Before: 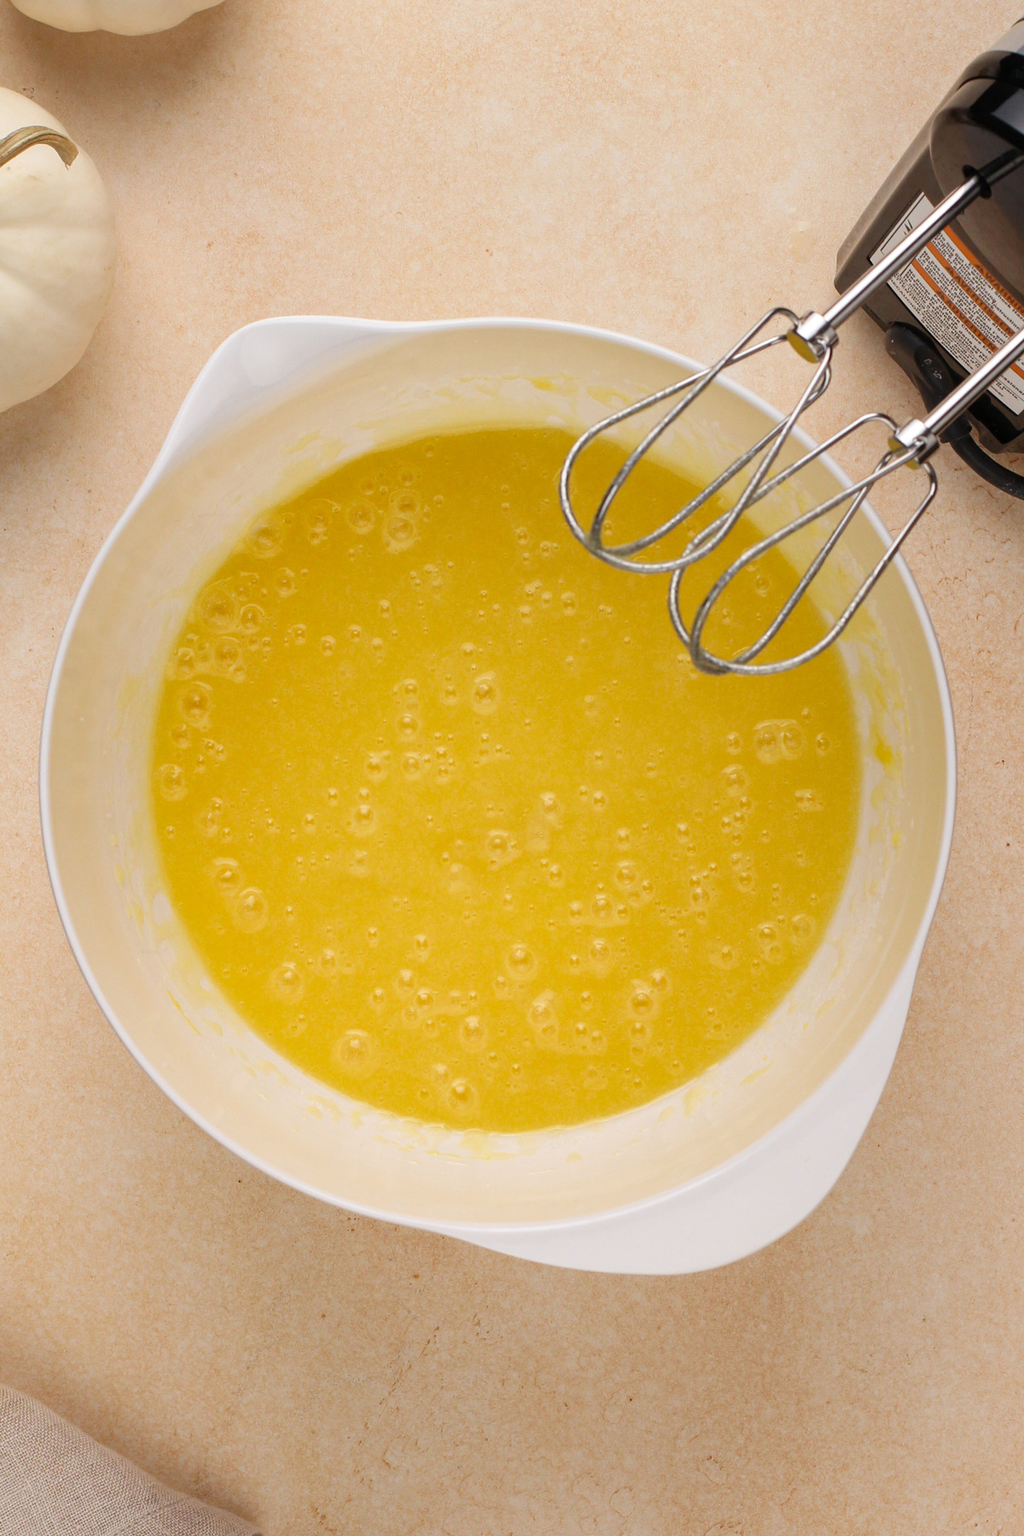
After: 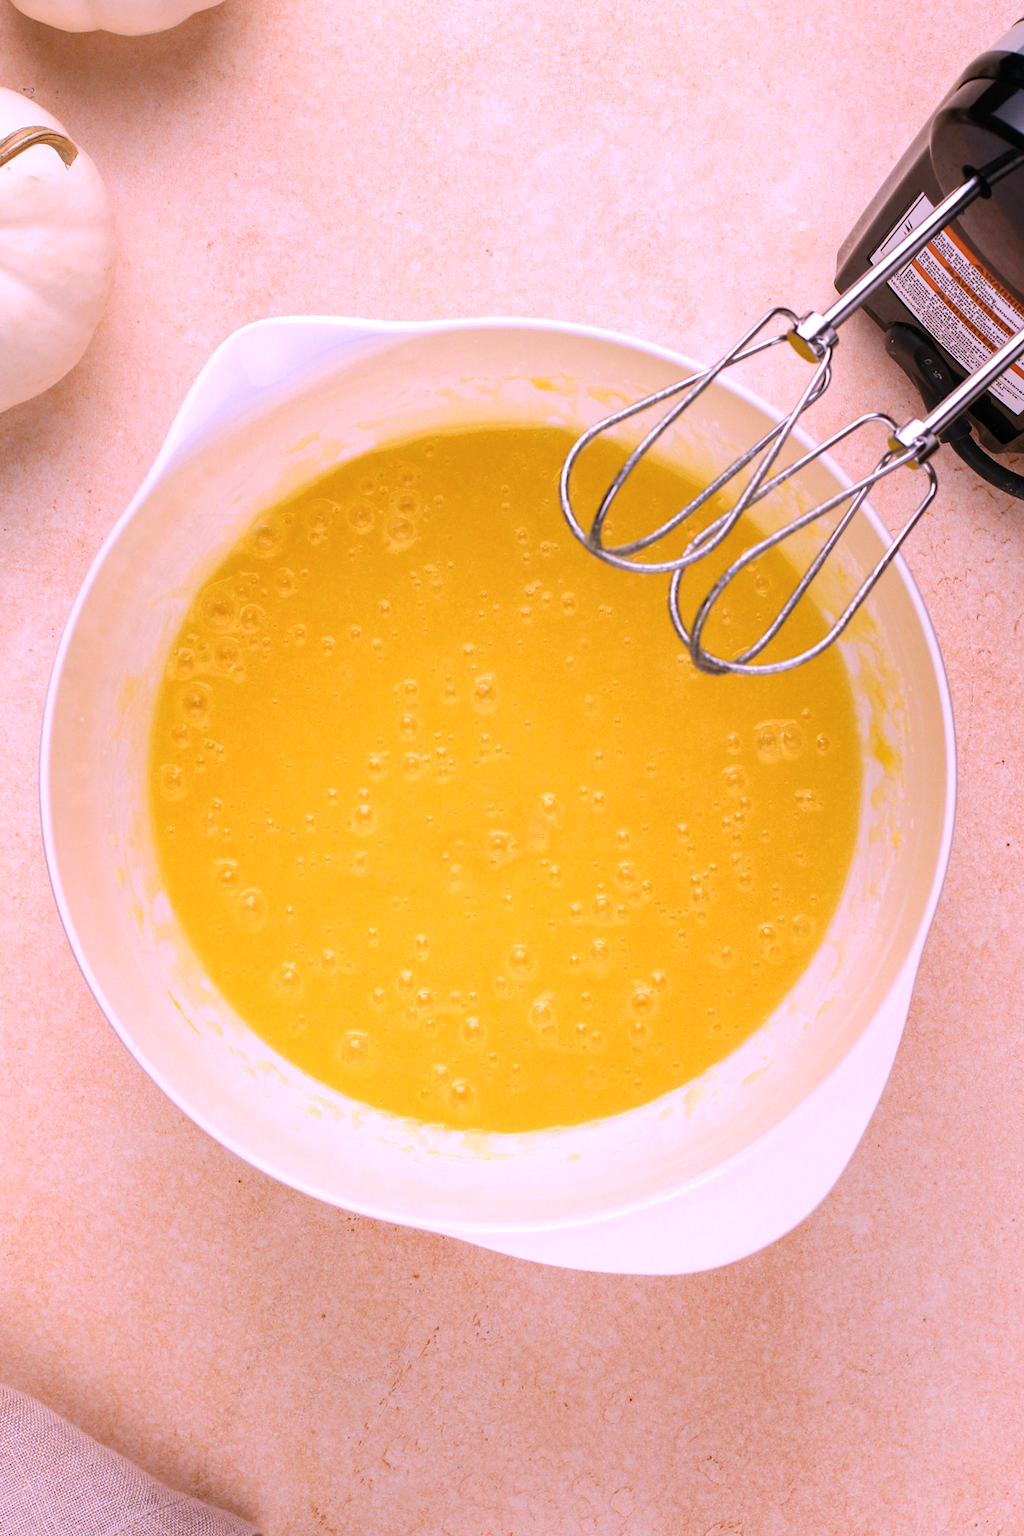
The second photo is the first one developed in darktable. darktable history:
color balance rgb: perceptual saturation grading › global saturation 20%, global vibrance 20%
color correction: highlights a* 15.03, highlights b* -25.07
tone equalizer: -8 EV -0.417 EV, -7 EV -0.389 EV, -6 EV -0.333 EV, -5 EV -0.222 EV, -3 EV 0.222 EV, -2 EV 0.333 EV, -1 EV 0.389 EV, +0 EV 0.417 EV, edges refinement/feathering 500, mask exposure compensation -1.57 EV, preserve details no
